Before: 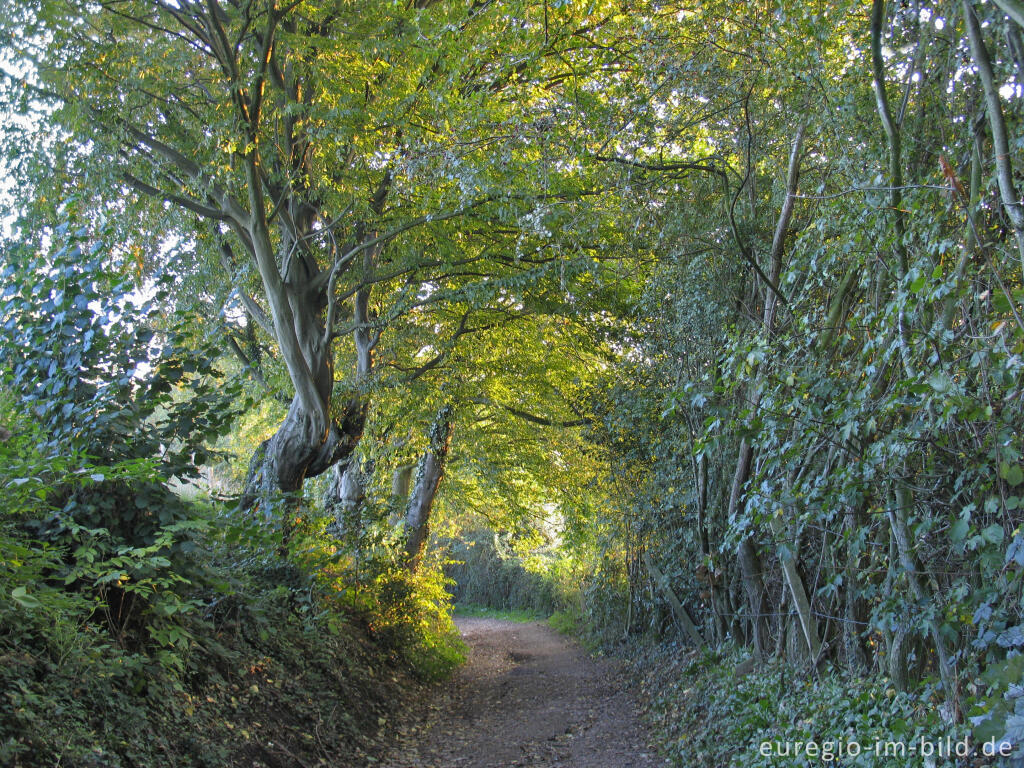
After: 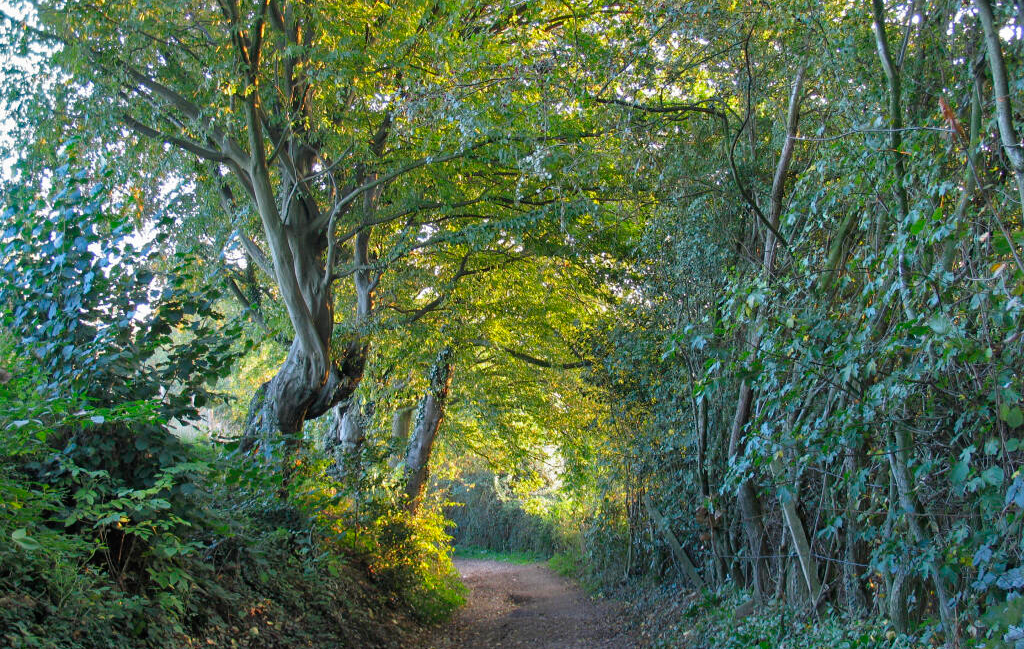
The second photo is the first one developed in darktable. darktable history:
crop: top 7.565%, bottom 7.865%
